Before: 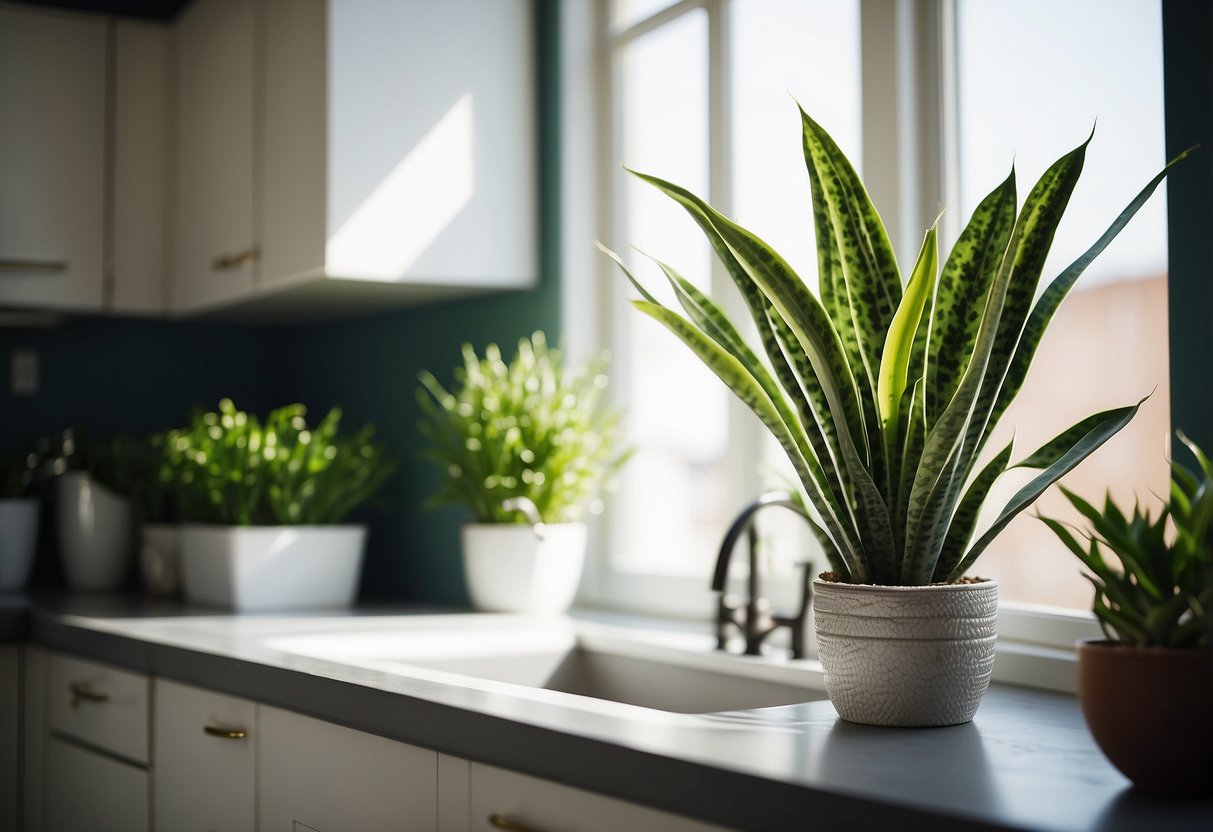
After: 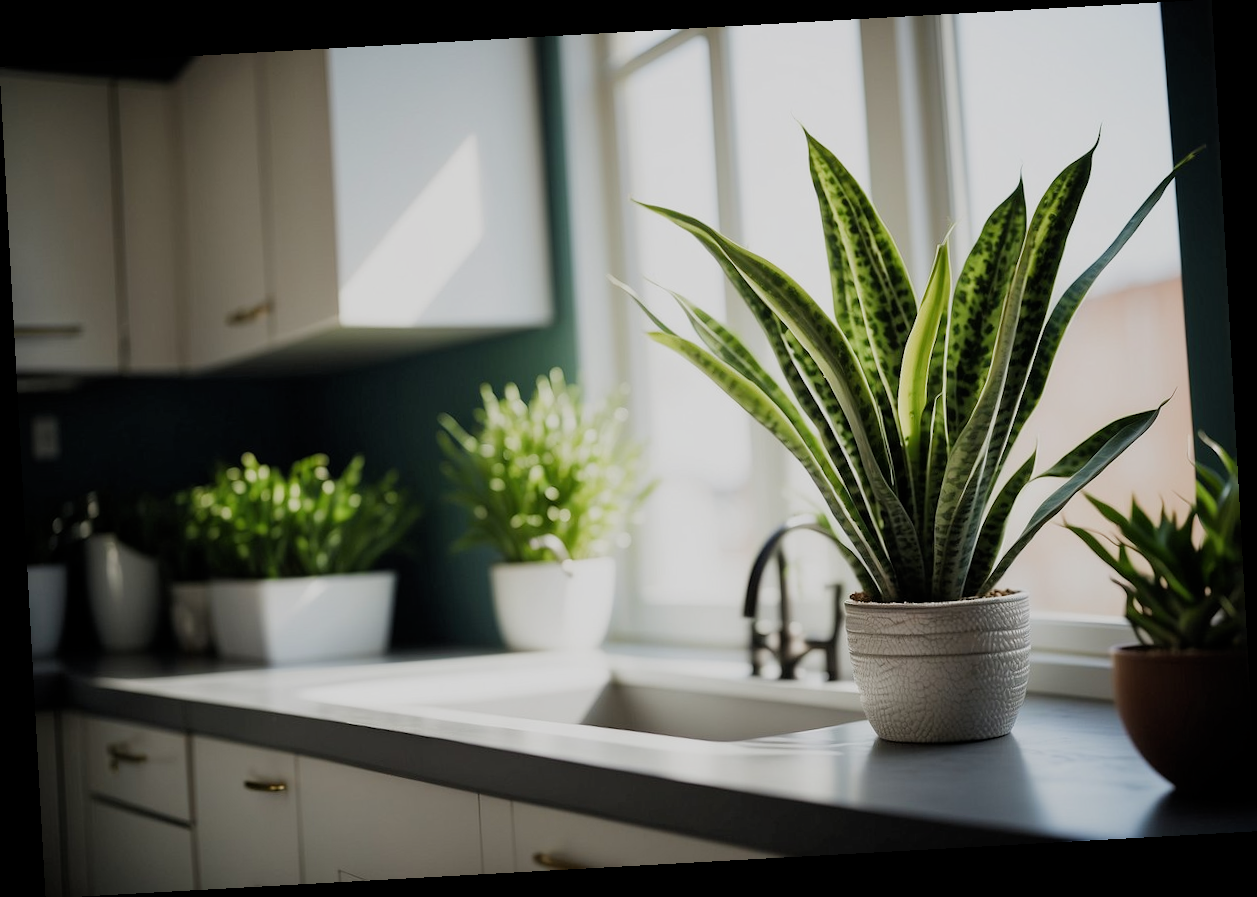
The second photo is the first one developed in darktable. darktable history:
filmic rgb: middle gray luminance 18.42%, black relative exposure -11.25 EV, white relative exposure 3.75 EV, threshold 6 EV, target black luminance 0%, hardness 5.87, latitude 57.4%, contrast 0.963, shadows ↔ highlights balance 49.98%, add noise in highlights 0, preserve chrominance luminance Y, color science v3 (2019), use custom middle-gray values true, iterations of high-quality reconstruction 0, contrast in highlights soft, enable highlight reconstruction true
rotate and perspective: rotation -3.18°, automatic cropping off
